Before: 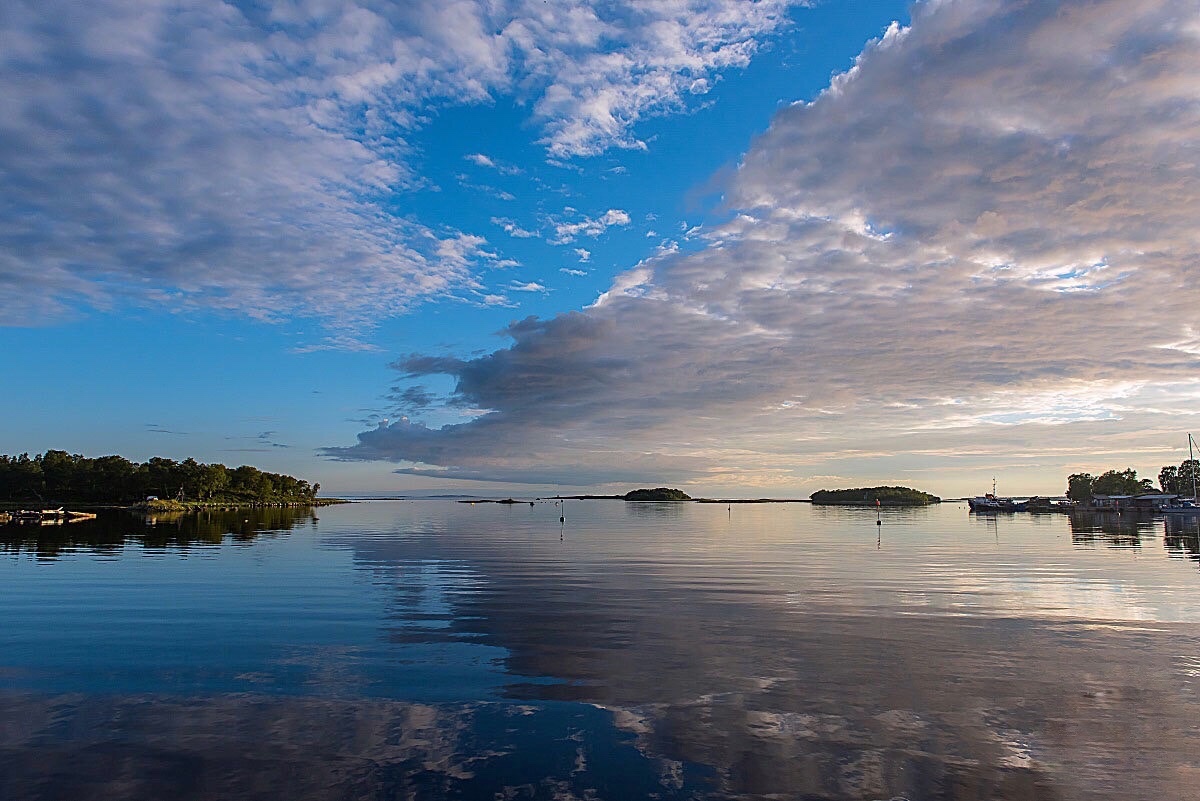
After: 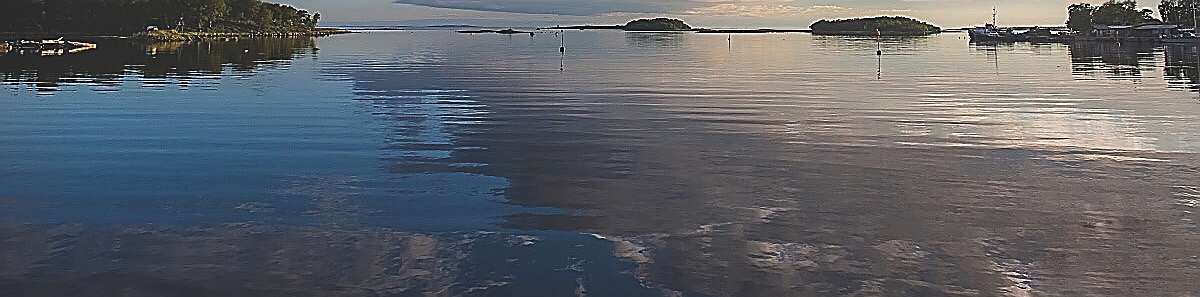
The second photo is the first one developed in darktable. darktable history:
exposure: black level correction -0.026, exposure -0.12 EV, compensate exposure bias true, compensate highlight preservation false
sharpen: radius 1.424, amount 1.251, threshold 0.637
crop and rotate: top 58.698%, bottom 4.193%
vignetting: center (-0.065, -0.316)
tone equalizer: edges refinement/feathering 500, mask exposure compensation -1.57 EV, preserve details no
